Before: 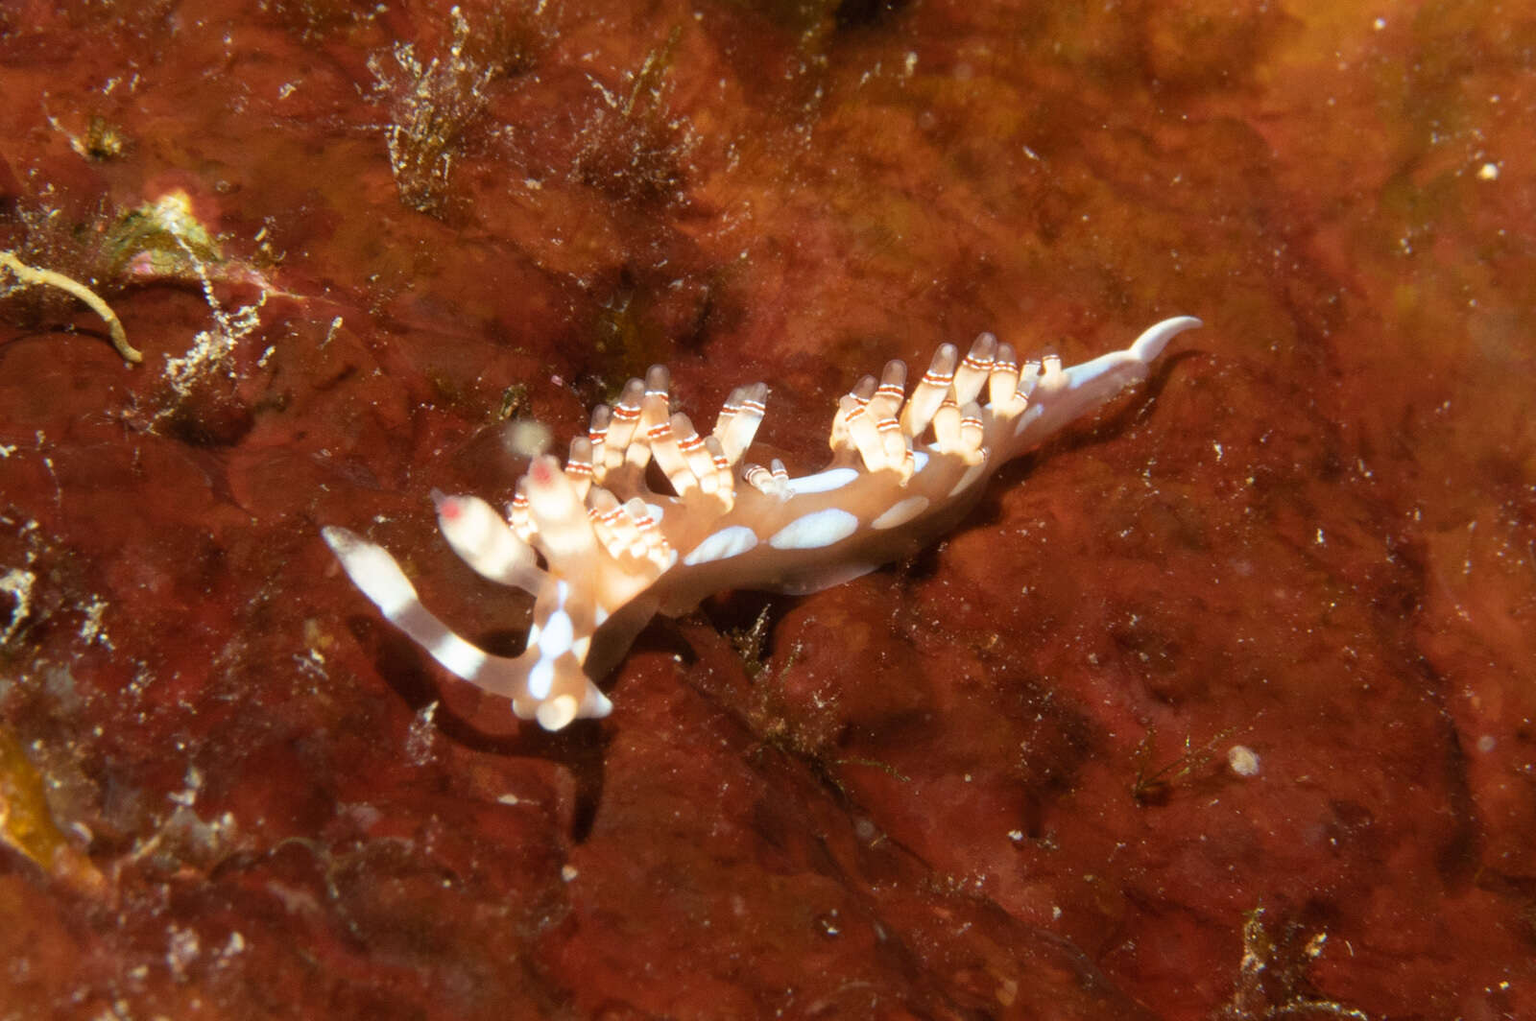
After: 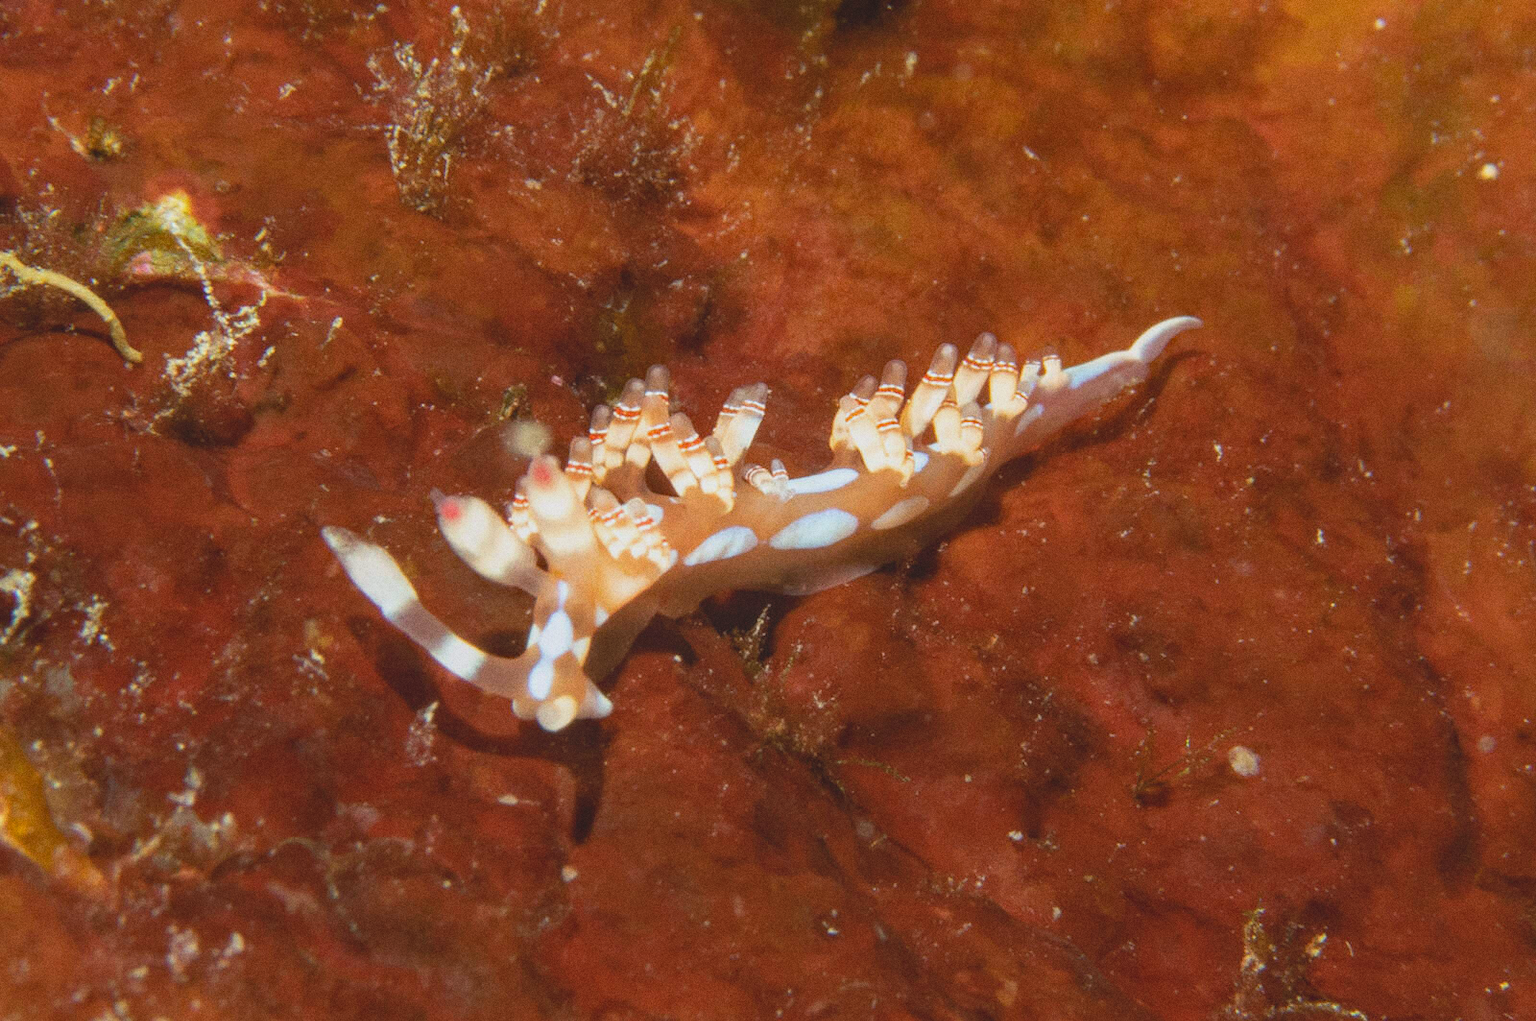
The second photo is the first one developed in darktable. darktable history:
haze removal: compatibility mode true, adaptive false
local contrast: on, module defaults
grain: coarseness 0.09 ISO
contrast brightness saturation: contrast -0.28
